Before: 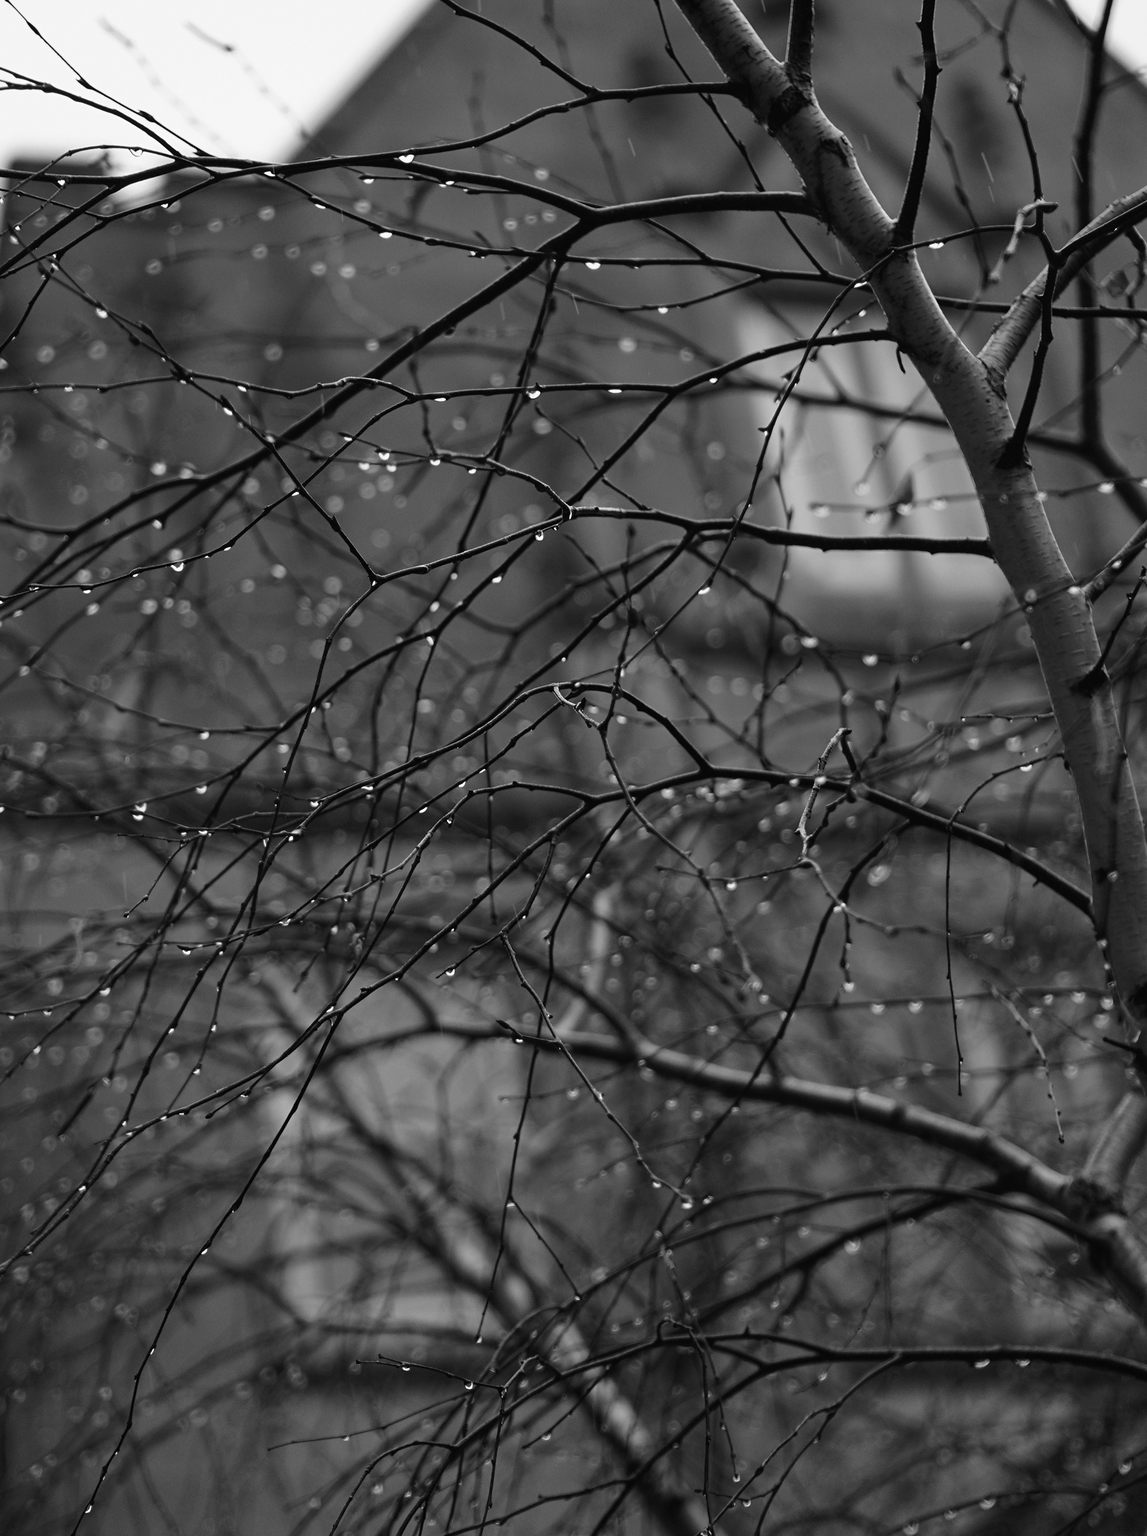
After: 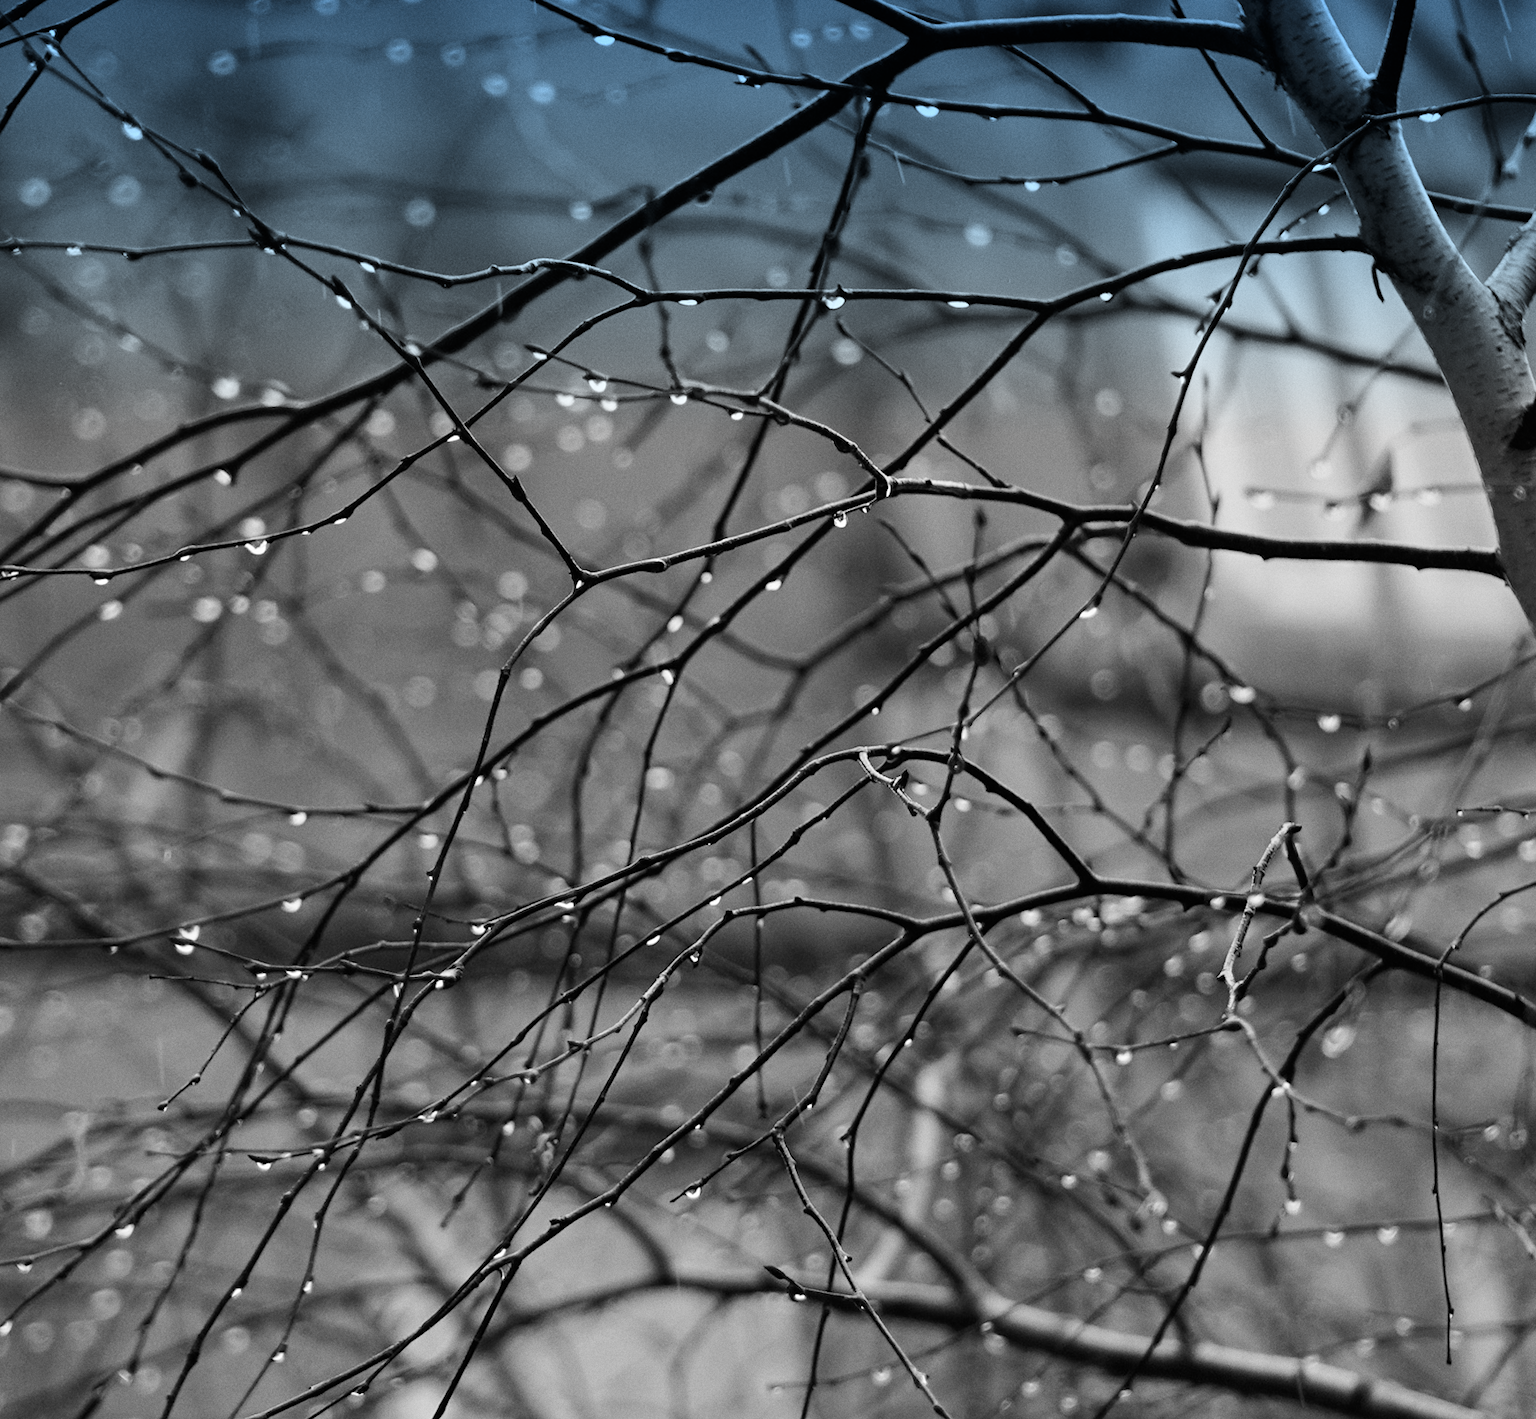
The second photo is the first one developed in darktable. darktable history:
grain: coarseness 0.09 ISO, strength 16.61%
rotate and perspective: rotation 0.679°, lens shift (horizontal) 0.136, crop left 0.009, crop right 0.991, crop top 0.078, crop bottom 0.95
tone curve: curves: ch0 [(0, 0) (0.004, 0.001) (0.133, 0.112) (0.325, 0.362) (0.832, 0.893) (1, 1)], color space Lab, linked channels, preserve colors none
crop: left 3.015%, top 8.969%, right 9.647%, bottom 26.457%
graduated density: density 2.02 EV, hardness 44%, rotation 0.374°, offset 8.21, hue 208.8°, saturation 97%
